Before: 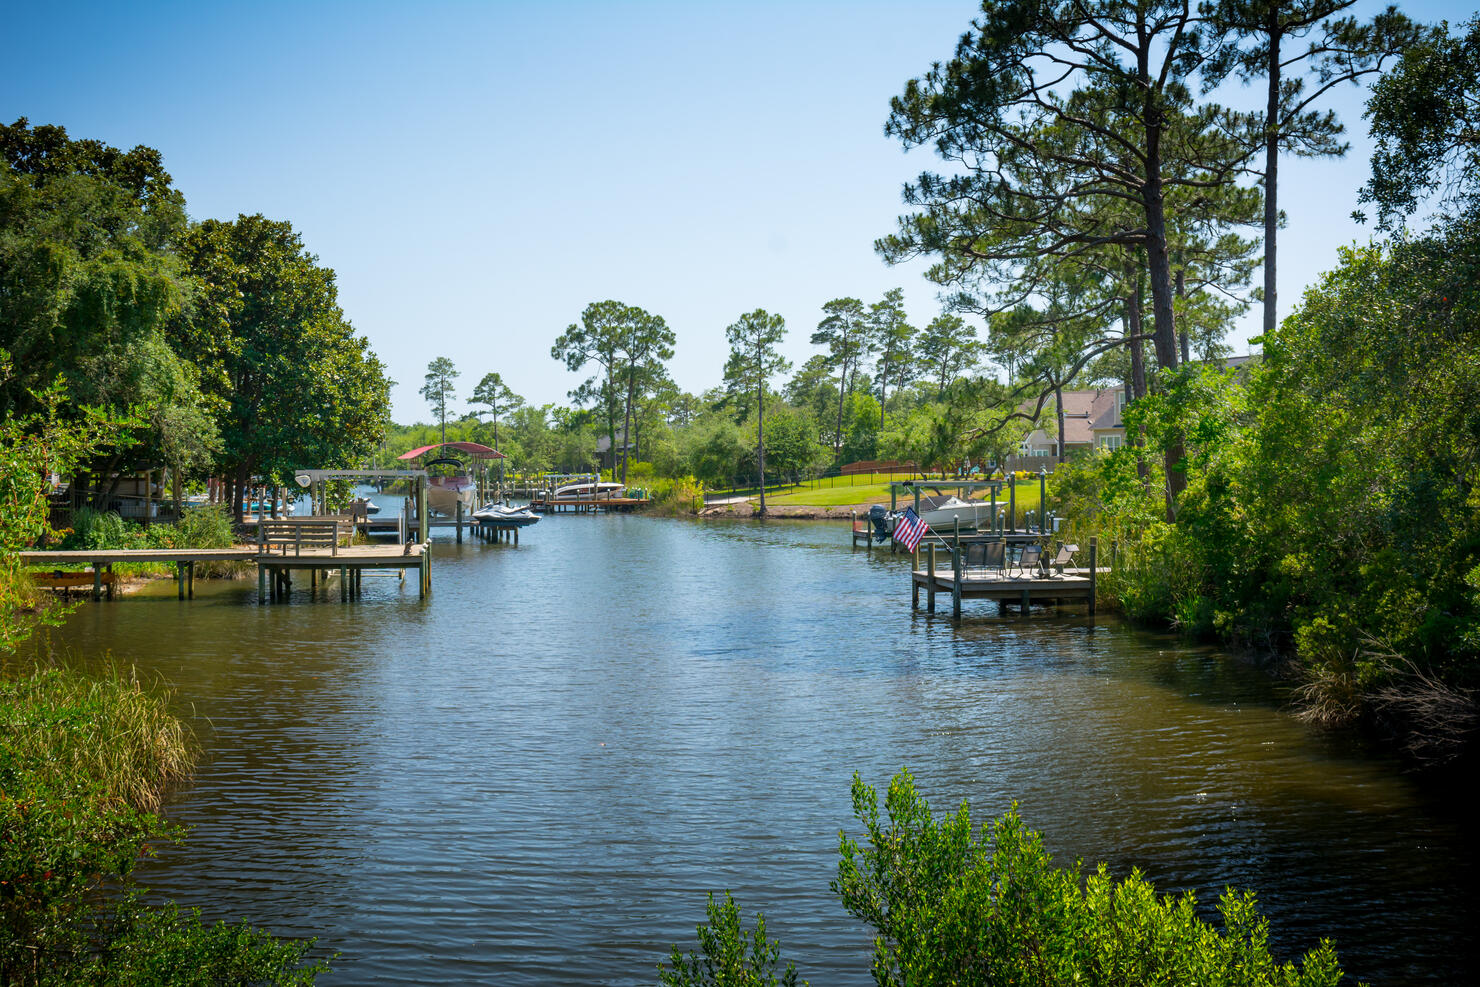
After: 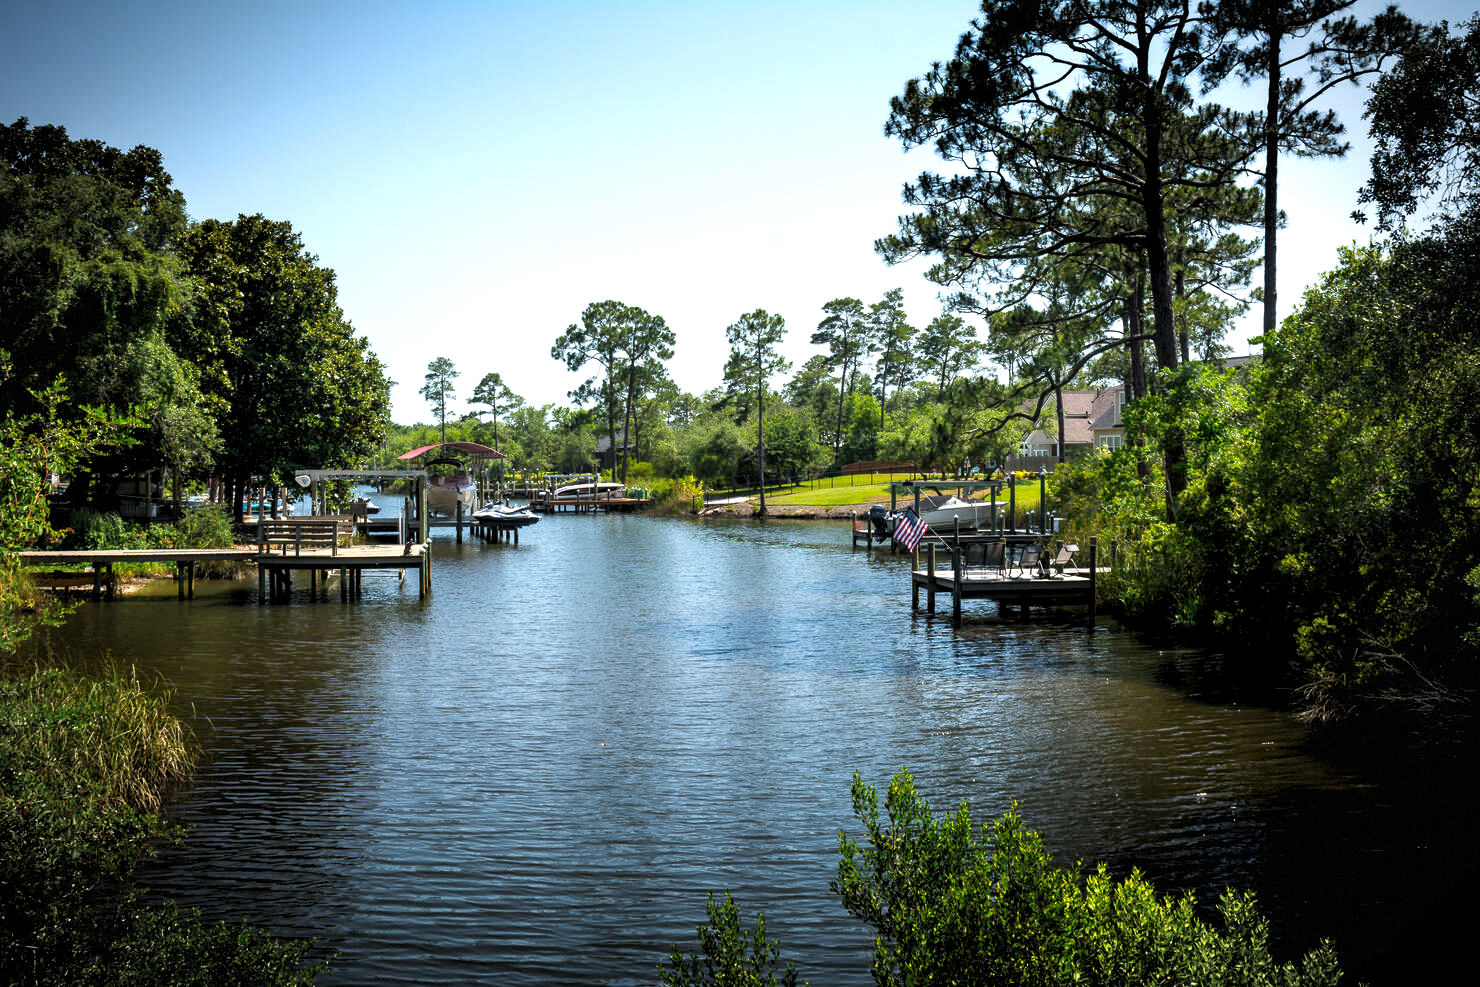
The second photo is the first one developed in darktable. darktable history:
vignetting: fall-off start 91%, fall-off radius 39.39%, brightness -0.182, saturation -0.3, width/height ratio 1.219, shape 1.3, dithering 8-bit output, unbound false
levels: levels [0.129, 0.519, 0.867]
